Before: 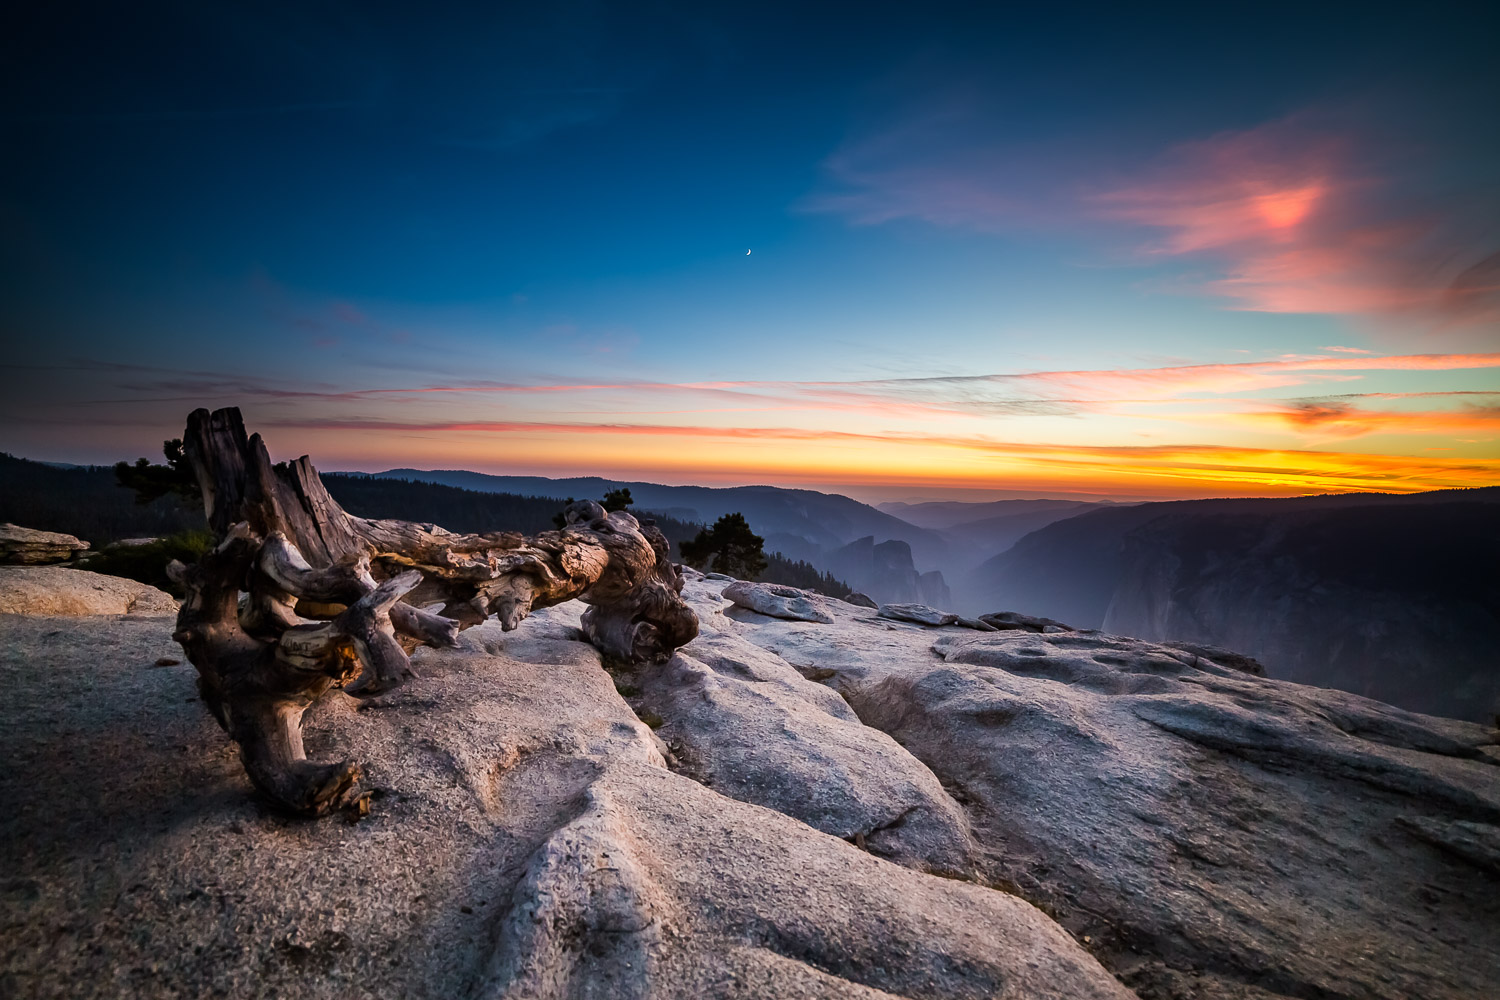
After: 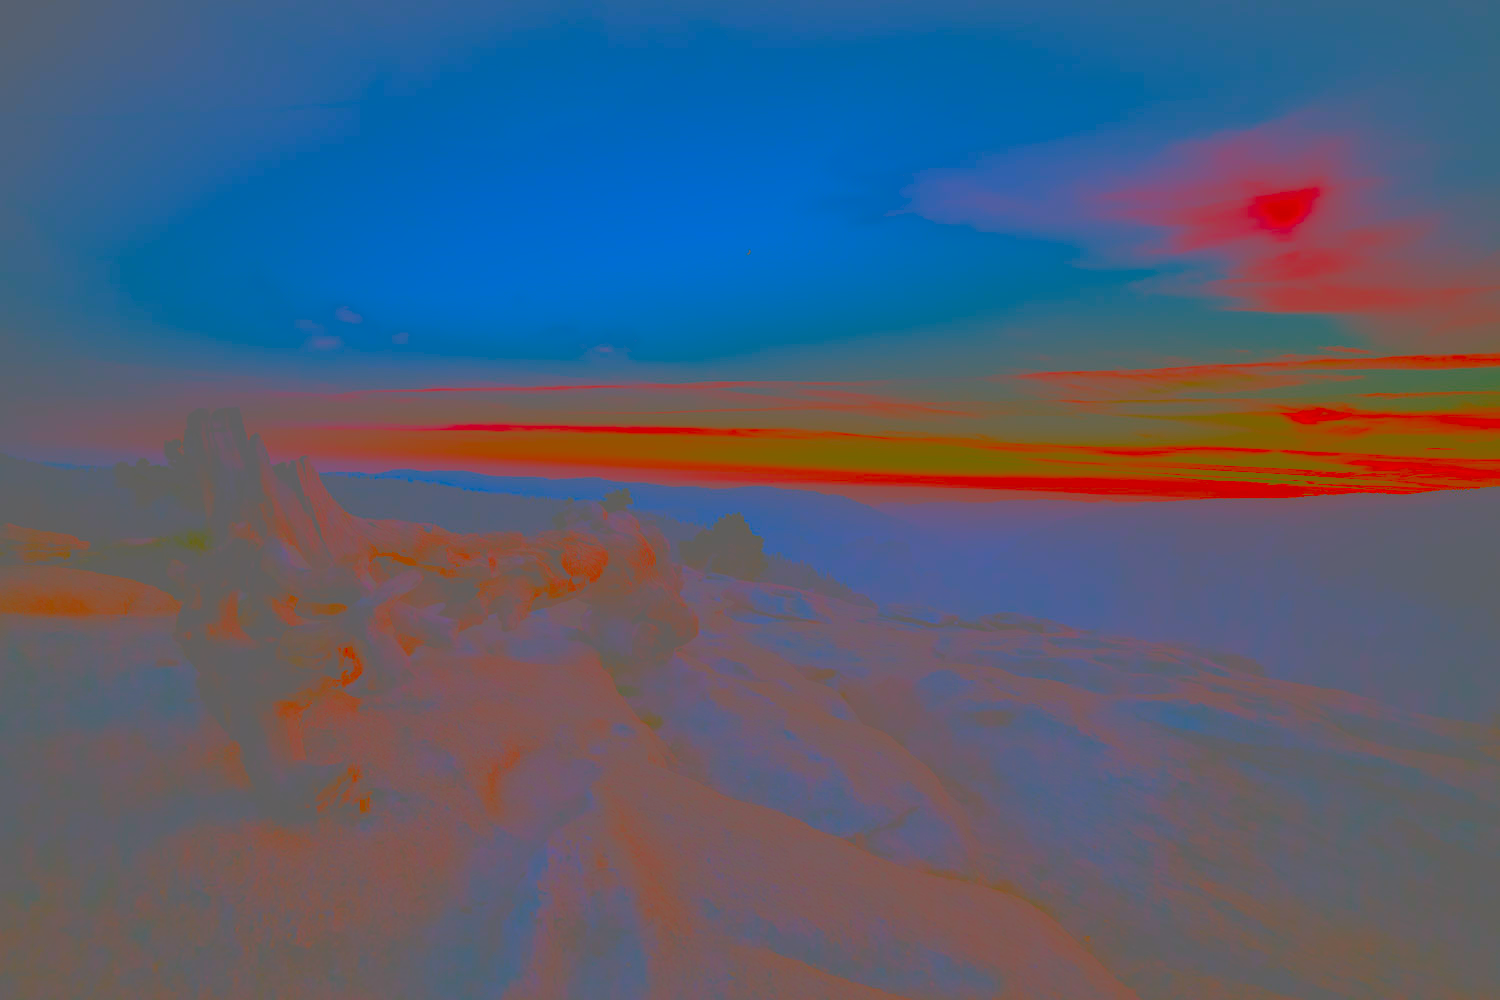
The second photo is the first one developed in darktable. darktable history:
contrast brightness saturation: contrast -0.973, brightness -0.168, saturation 0.747
shadows and highlights: soften with gaussian
